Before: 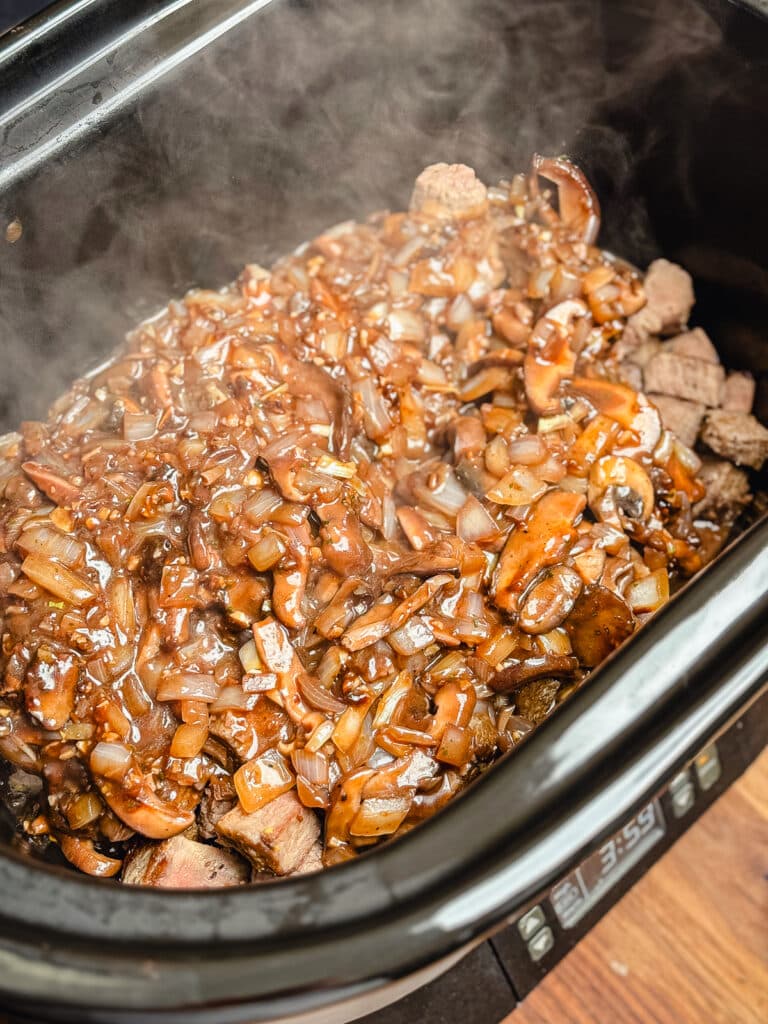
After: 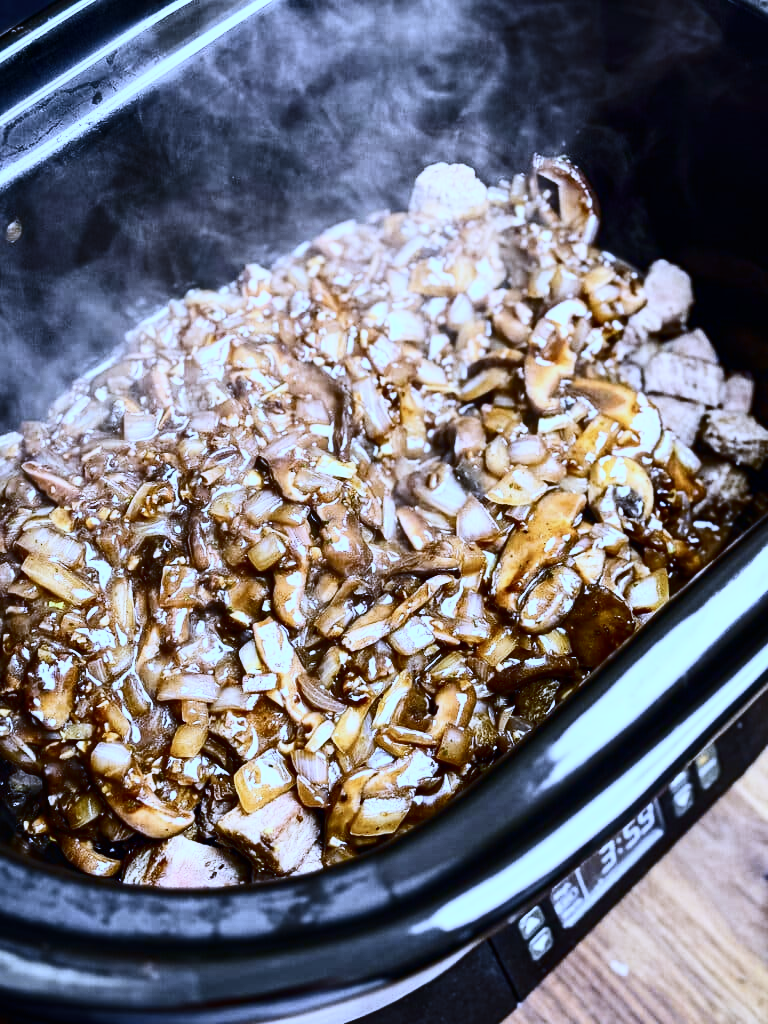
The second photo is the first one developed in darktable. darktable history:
white balance: red 0.766, blue 1.537
contrast brightness saturation: contrast 0.5, saturation -0.1
